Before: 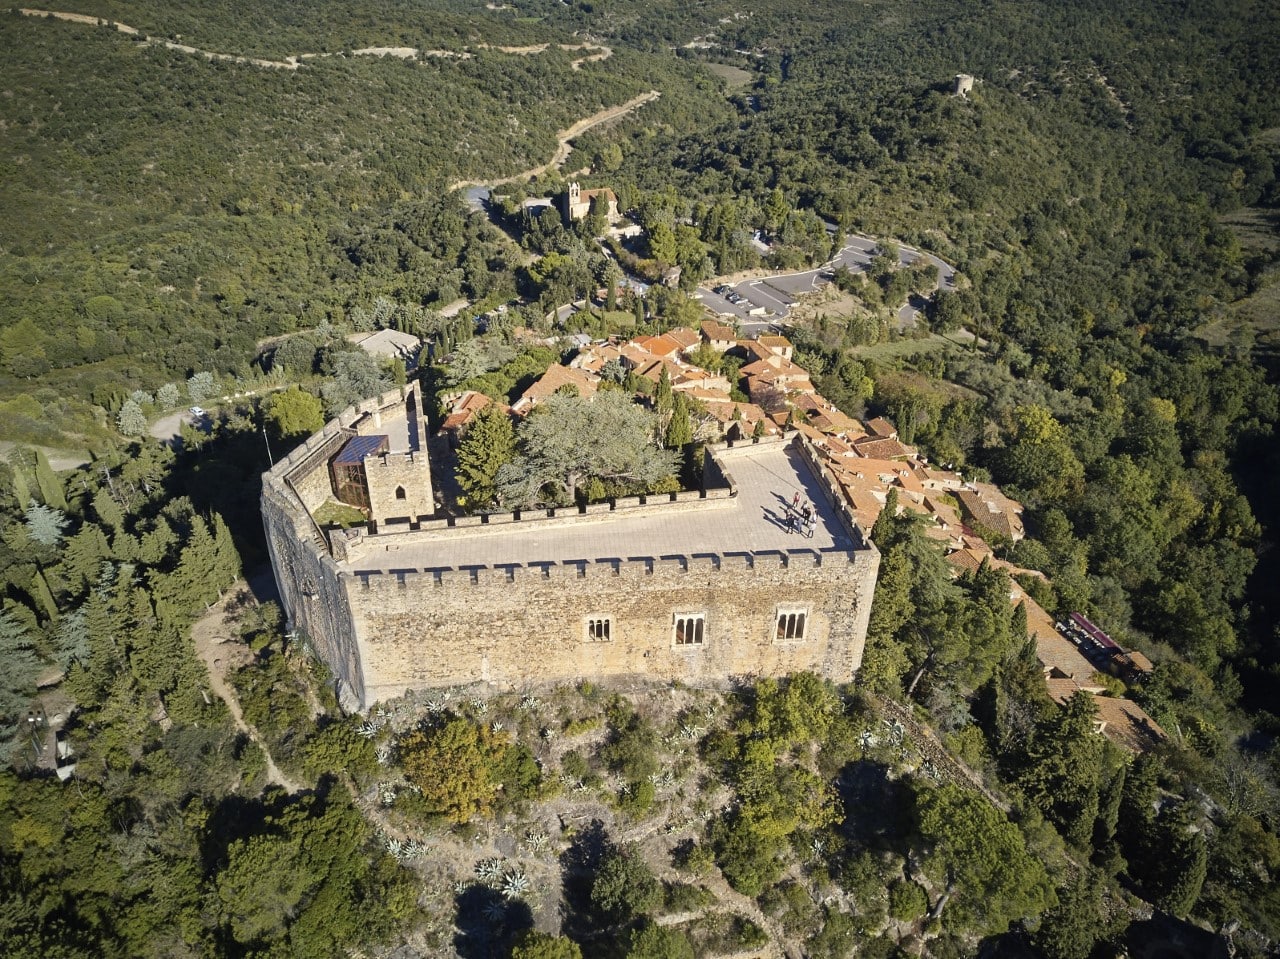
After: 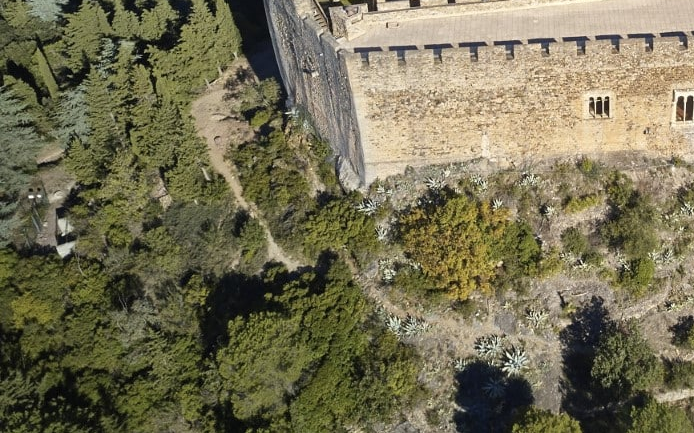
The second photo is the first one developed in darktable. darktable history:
crop and rotate: top 54.583%, right 45.775%, bottom 0.162%
shadows and highlights: radius 127.26, shadows 30.4, highlights -30.74, low approximation 0.01, soften with gaussian
tone equalizer: mask exposure compensation -0.488 EV
